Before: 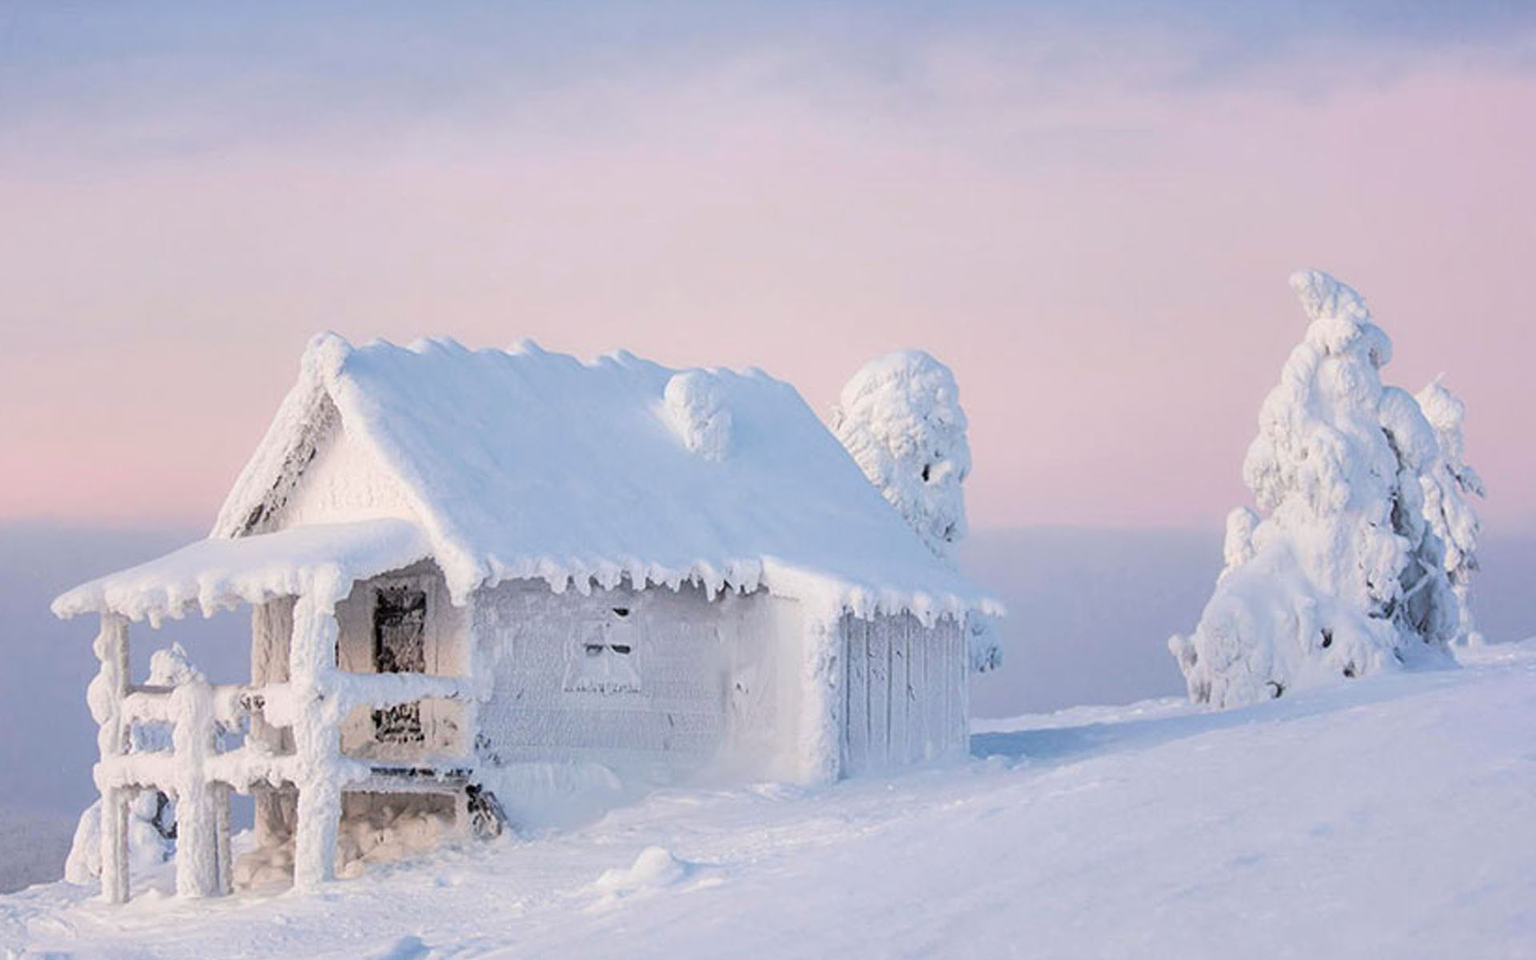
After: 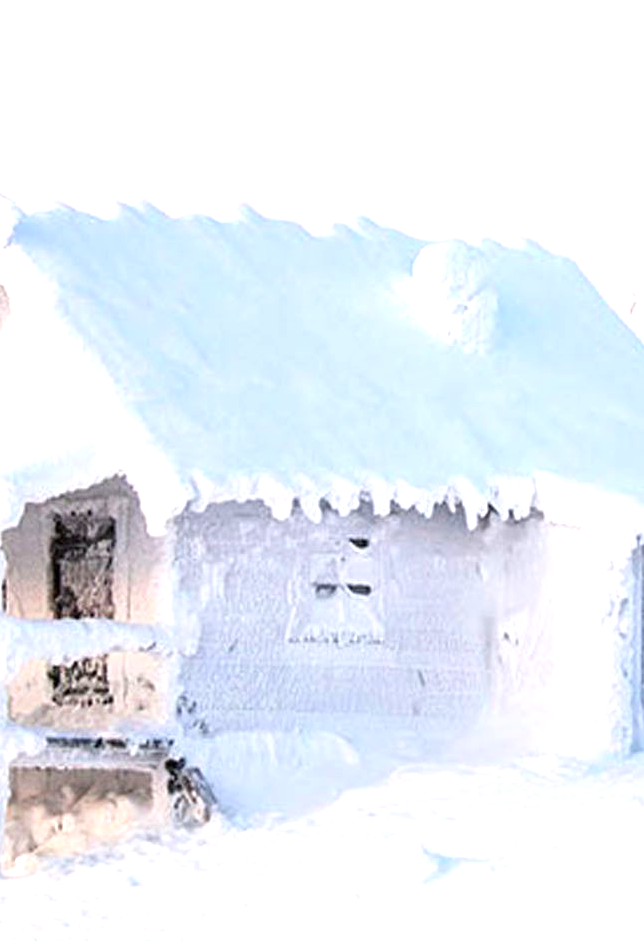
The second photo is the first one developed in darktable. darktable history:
crop and rotate: left 21.77%, top 18.528%, right 44.676%, bottom 2.997%
exposure: exposure 0.943 EV, compensate highlight preservation false
